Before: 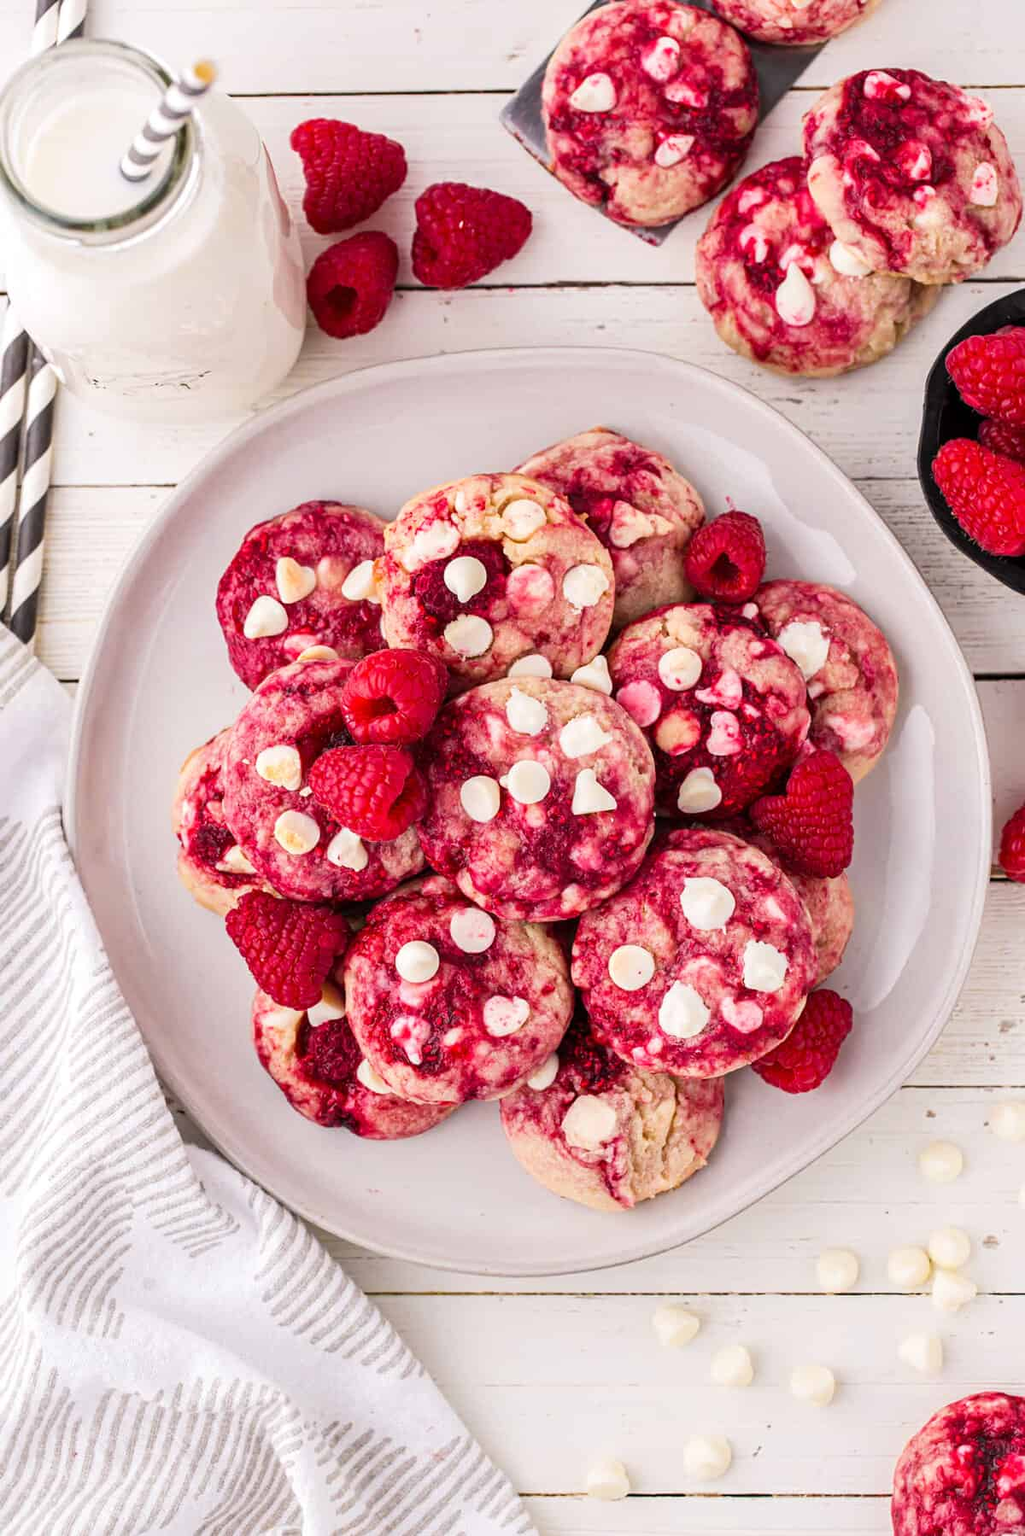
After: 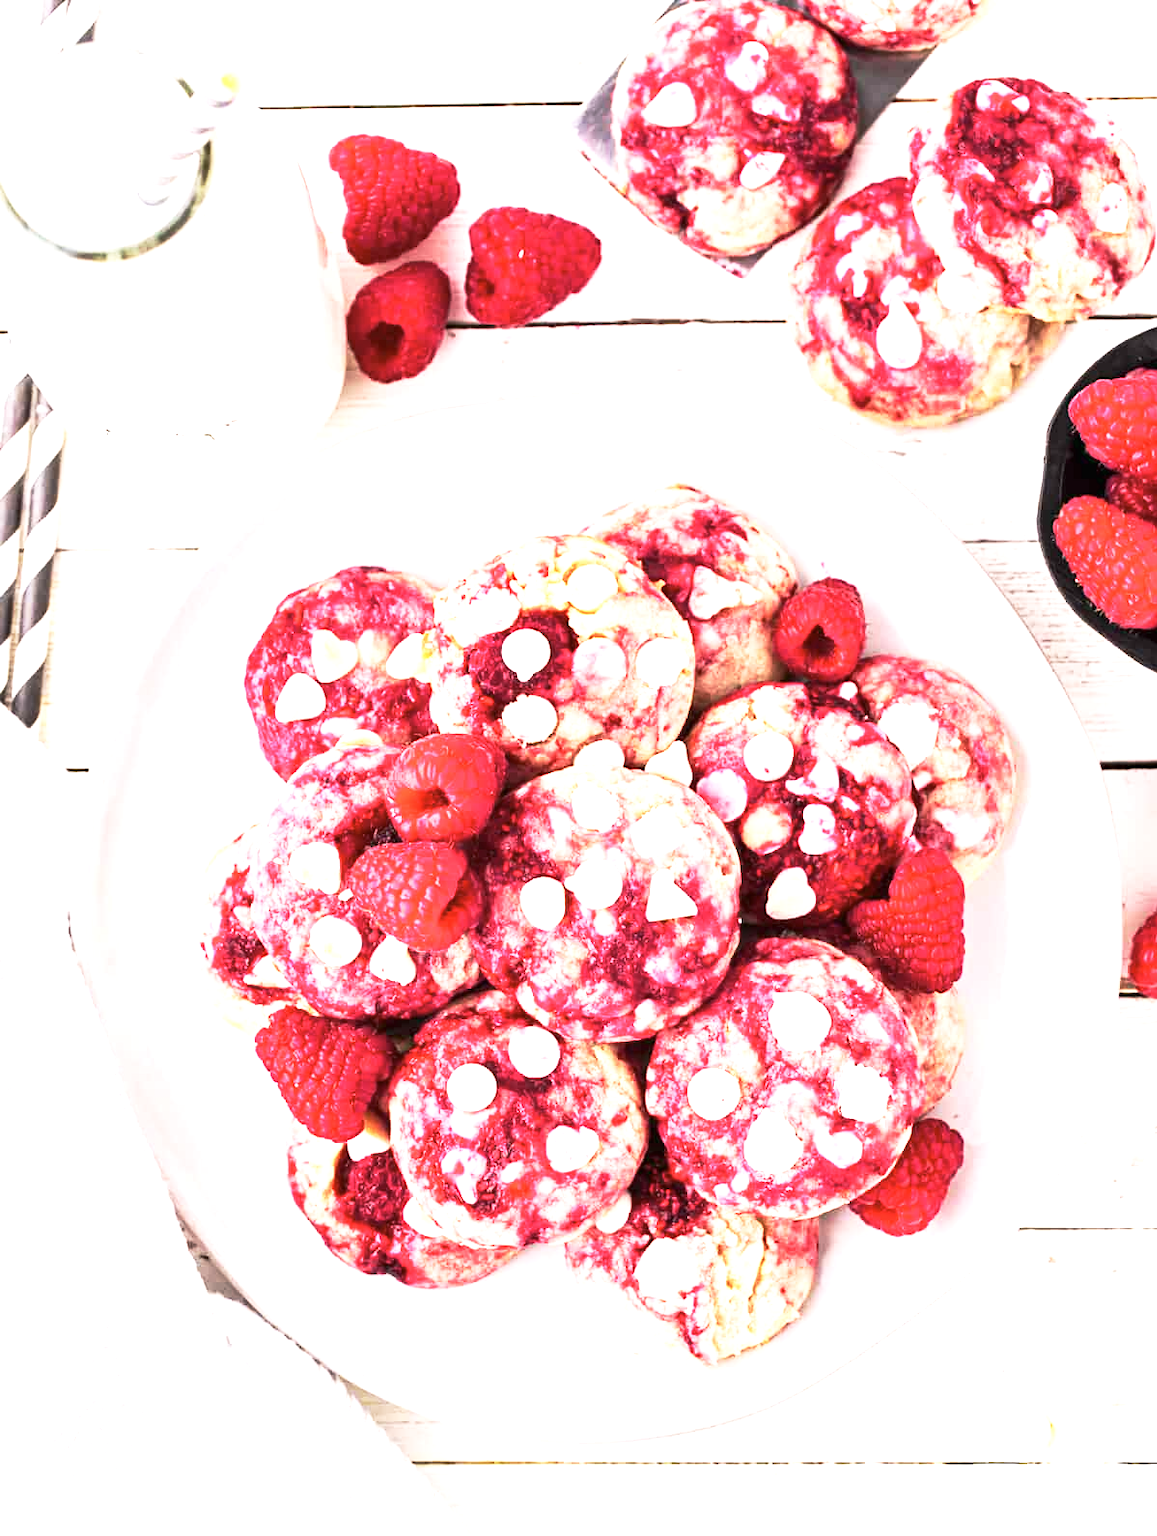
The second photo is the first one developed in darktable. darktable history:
exposure: black level correction 0, exposure 1.504 EV, compensate highlight preservation false
contrast brightness saturation: contrast 0.112, saturation -0.15
base curve: curves: ch0 [(0, 0) (0.257, 0.25) (0.482, 0.586) (0.757, 0.871) (1, 1)], preserve colors none
crop and rotate: top 0%, bottom 11.541%
